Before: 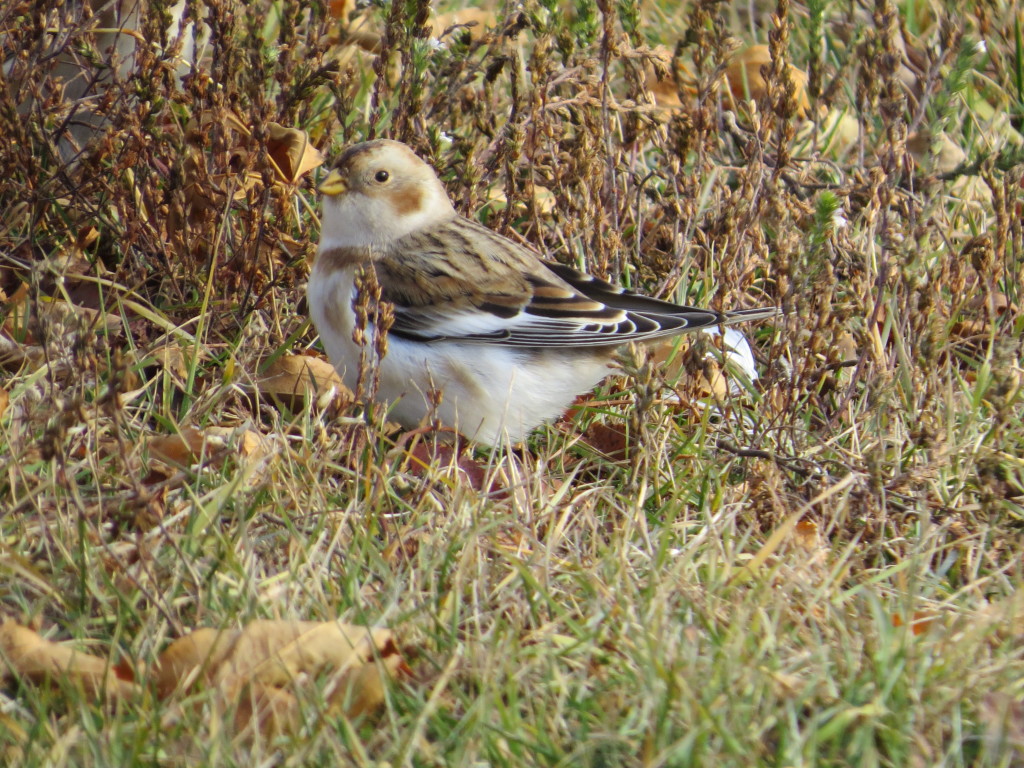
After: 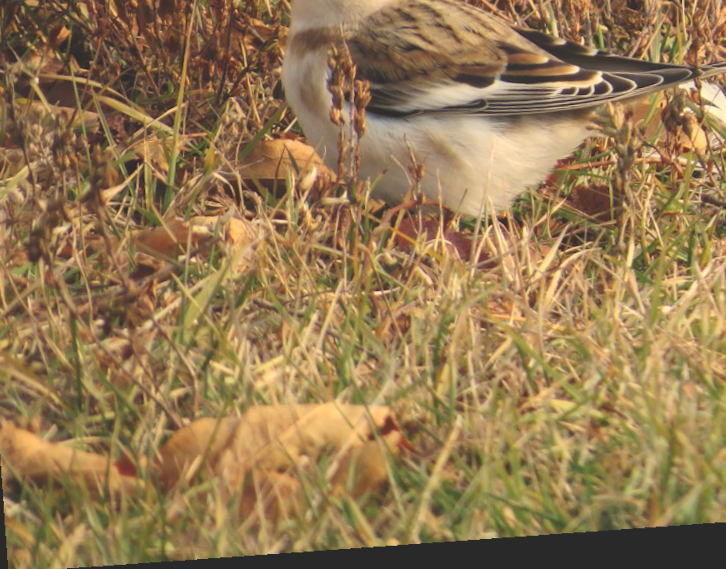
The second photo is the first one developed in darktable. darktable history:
exposure: black level correction -0.025, exposure -0.117 EV, compensate highlight preservation false
white balance: red 1.138, green 0.996, blue 0.812
crop and rotate: angle -0.82°, left 3.85%, top 31.828%, right 27.992%
rotate and perspective: rotation -4.86°, automatic cropping off
tone equalizer: on, module defaults
